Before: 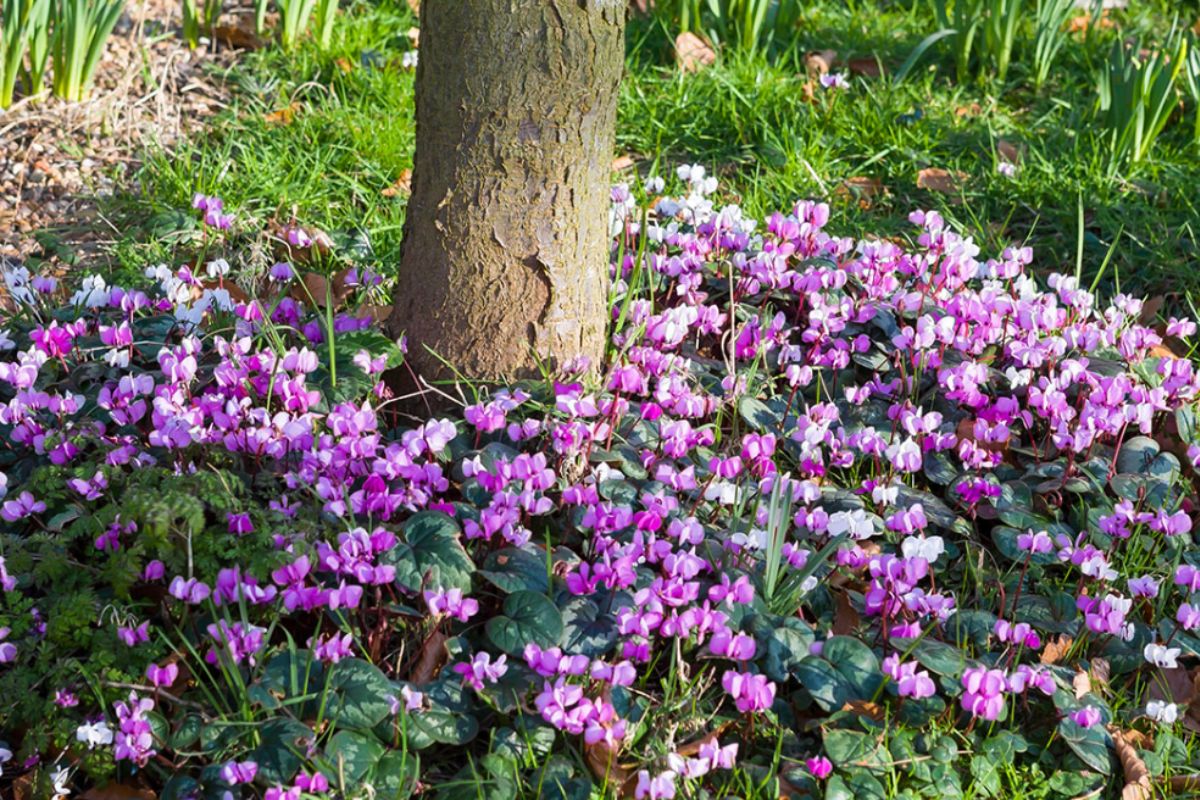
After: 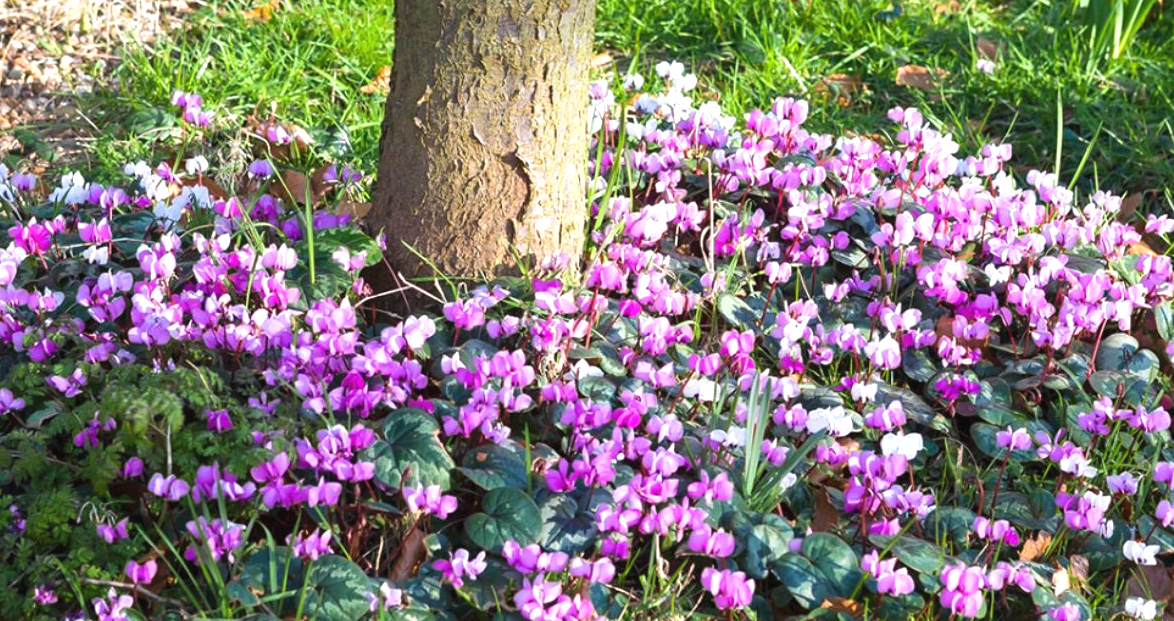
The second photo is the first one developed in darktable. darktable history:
exposure: black level correction -0.002, exposure 0.54 EV, compensate highlight preservation false
crop and rotate: left 1.82%, top 12.894%, right 0.269%, bottom 9.417%
